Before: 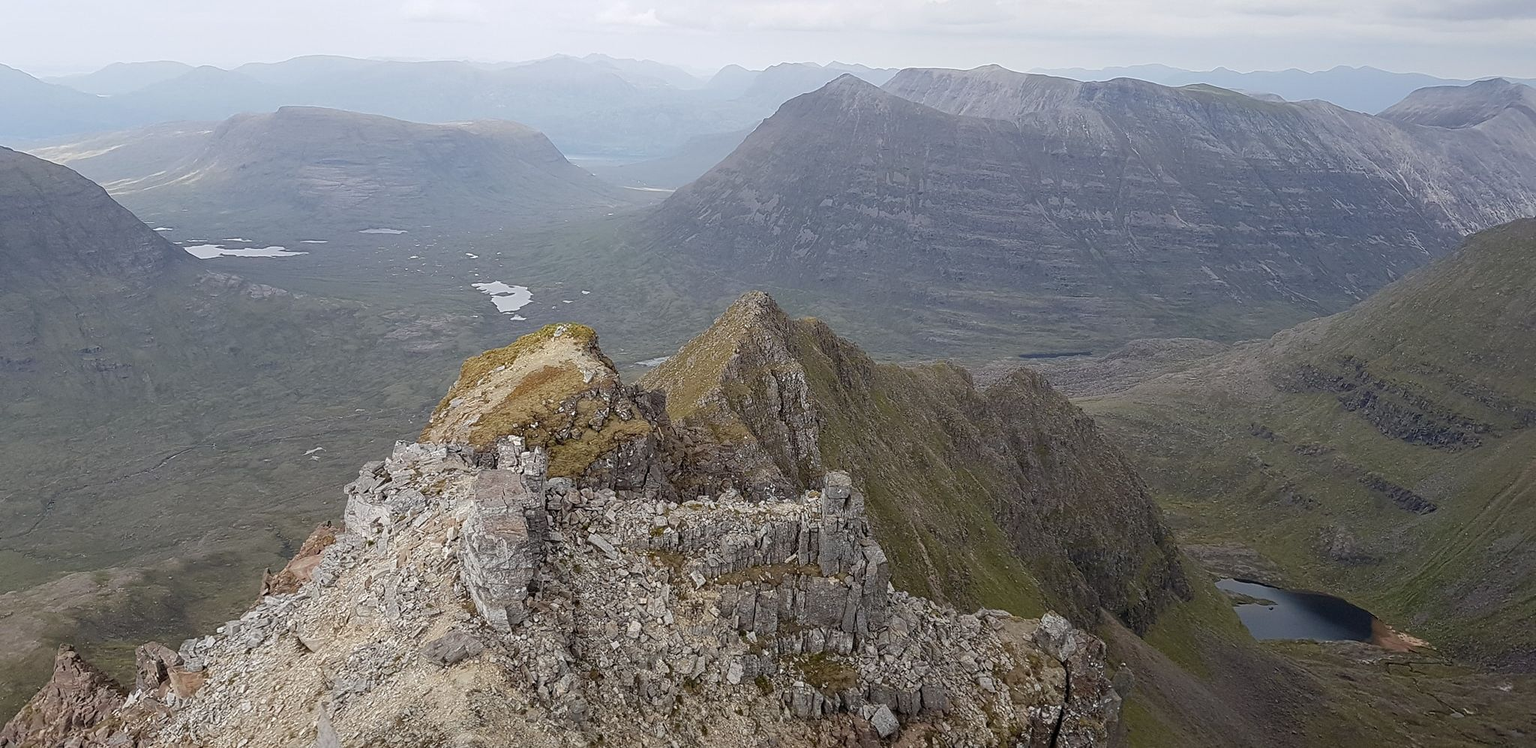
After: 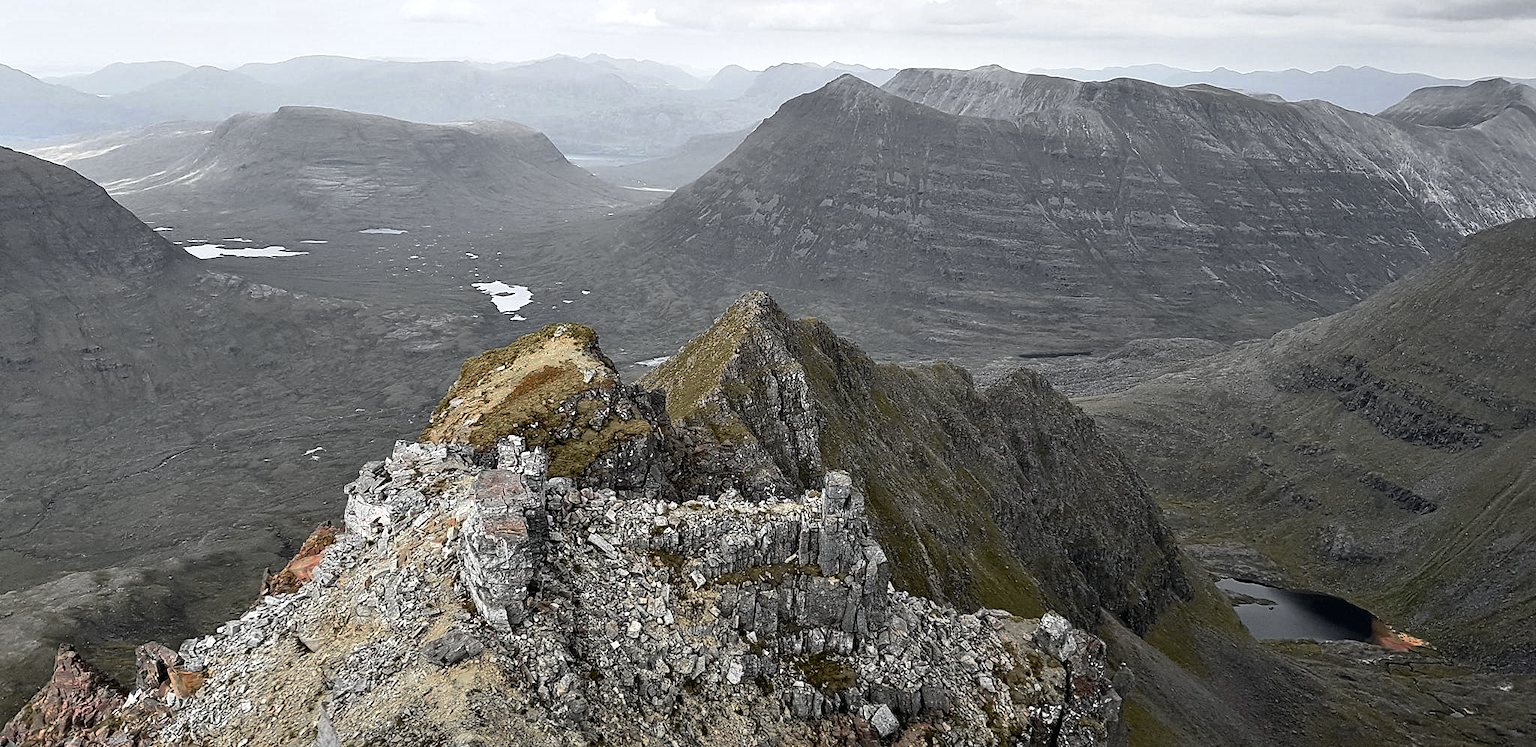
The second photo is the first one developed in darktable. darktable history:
exposure: exposure 0.201 EV, compensate highlight preservation false
contrast equalizer: octaves 7, y [[0.627 ×6], [0.563 ×6], [0 ×6], [0 ×6], [0 ×6]]
base curve: curves: ch0 [(0, 0) (0.595, 0.418) (1, 1)], preserve colors none
color zones: curves: ch0 [(0, 0.48) (0.209, 0.398) (0.305, 0.332) (0.429, 0.493) (0.571, 0.5) (0.714, 0.5) (0.857, 0.5) (1, 0.48)]; ch1 [(0, 0.736) (0.143, 0.625) (0.225, 0.371) (0.429, 0.256) (0.571, 0.241) (0.714, 0.213) (0.857, 0.48) (1, 0.736)]; ch2 [(0, 0.448) (0.143, 0.498) (0.286, 0.5) (0.429, 0.5) (0.571, 0.5) (0.714, 0.5) (0.857, 0.5) (1, 0.448)]
tone curve: curves: ch0 [(0, 0.013) (0.104, 0.103) (0.258, 0.267) (0.448, 0.489) (0.709, 0.794) (0.895, 0.915) (0.994, 0.971)]; ch1 [(0, 0) (0.335, 0.298) (0.446, 0.416) (0.488, 0.488) (0.515, 0.504) (0.581, 0.615) (0.635, 0.661) (1, 1)]; ch2 [(0, 0) (0.314, 0.306) (0.436, 0.447) (0.502, 0.5) (0.538, 0.541) (0.568, 0.603) (0.641, 0.635) (0.717, 0.701) (1, 1)], color space Lab, independent channels, preserve colors none
